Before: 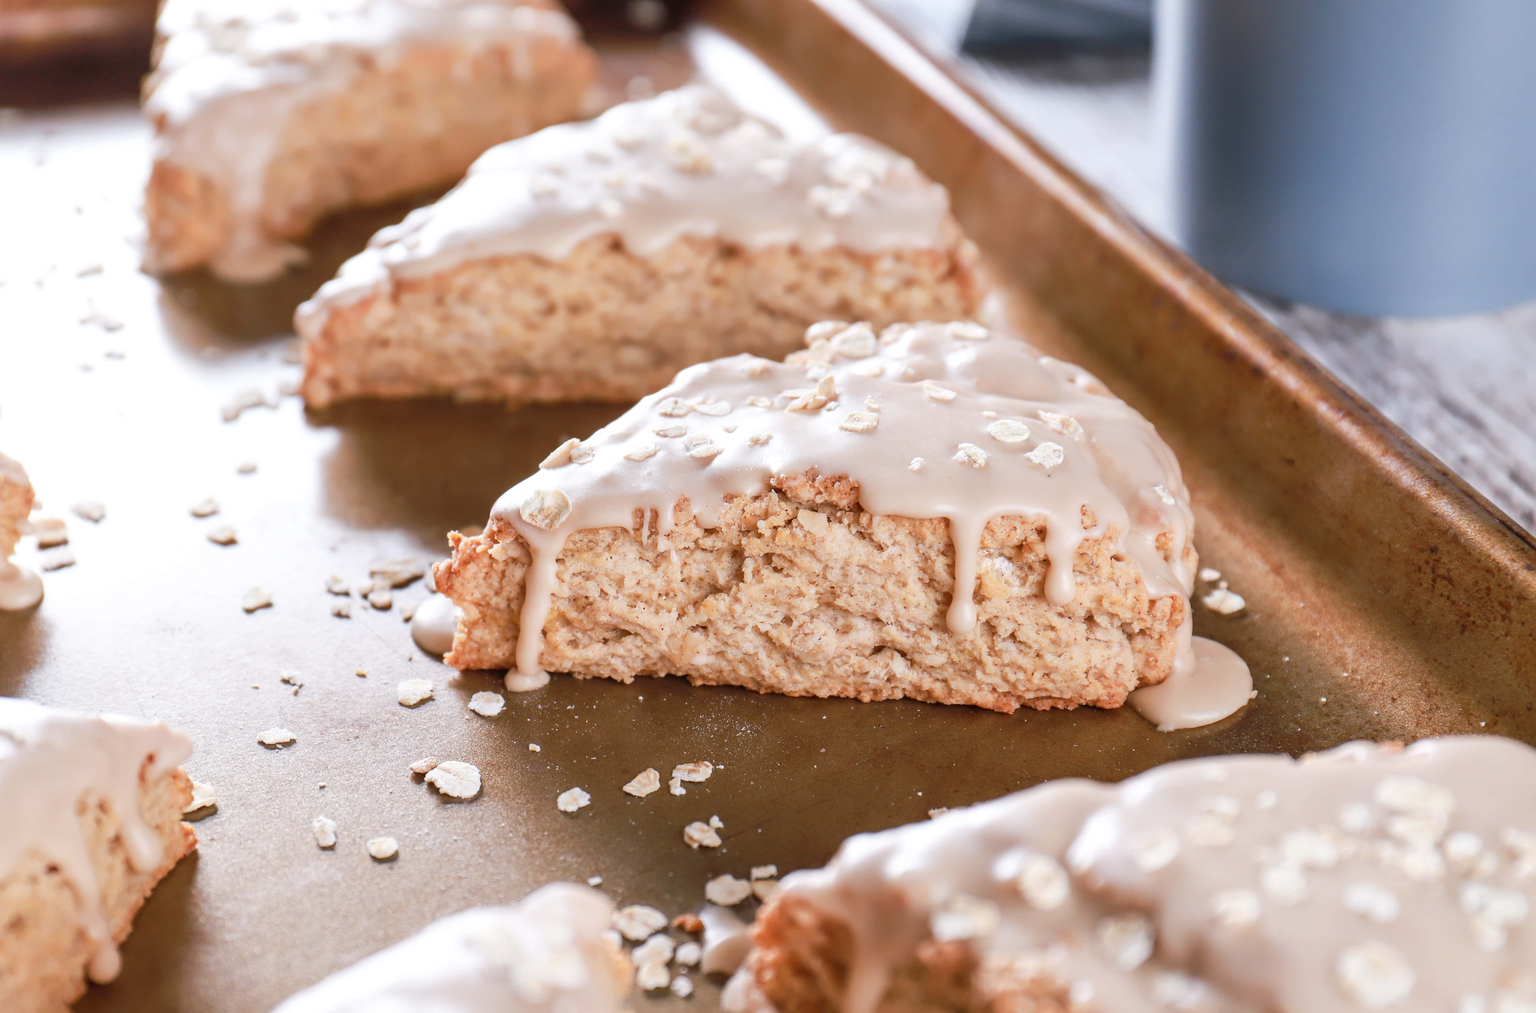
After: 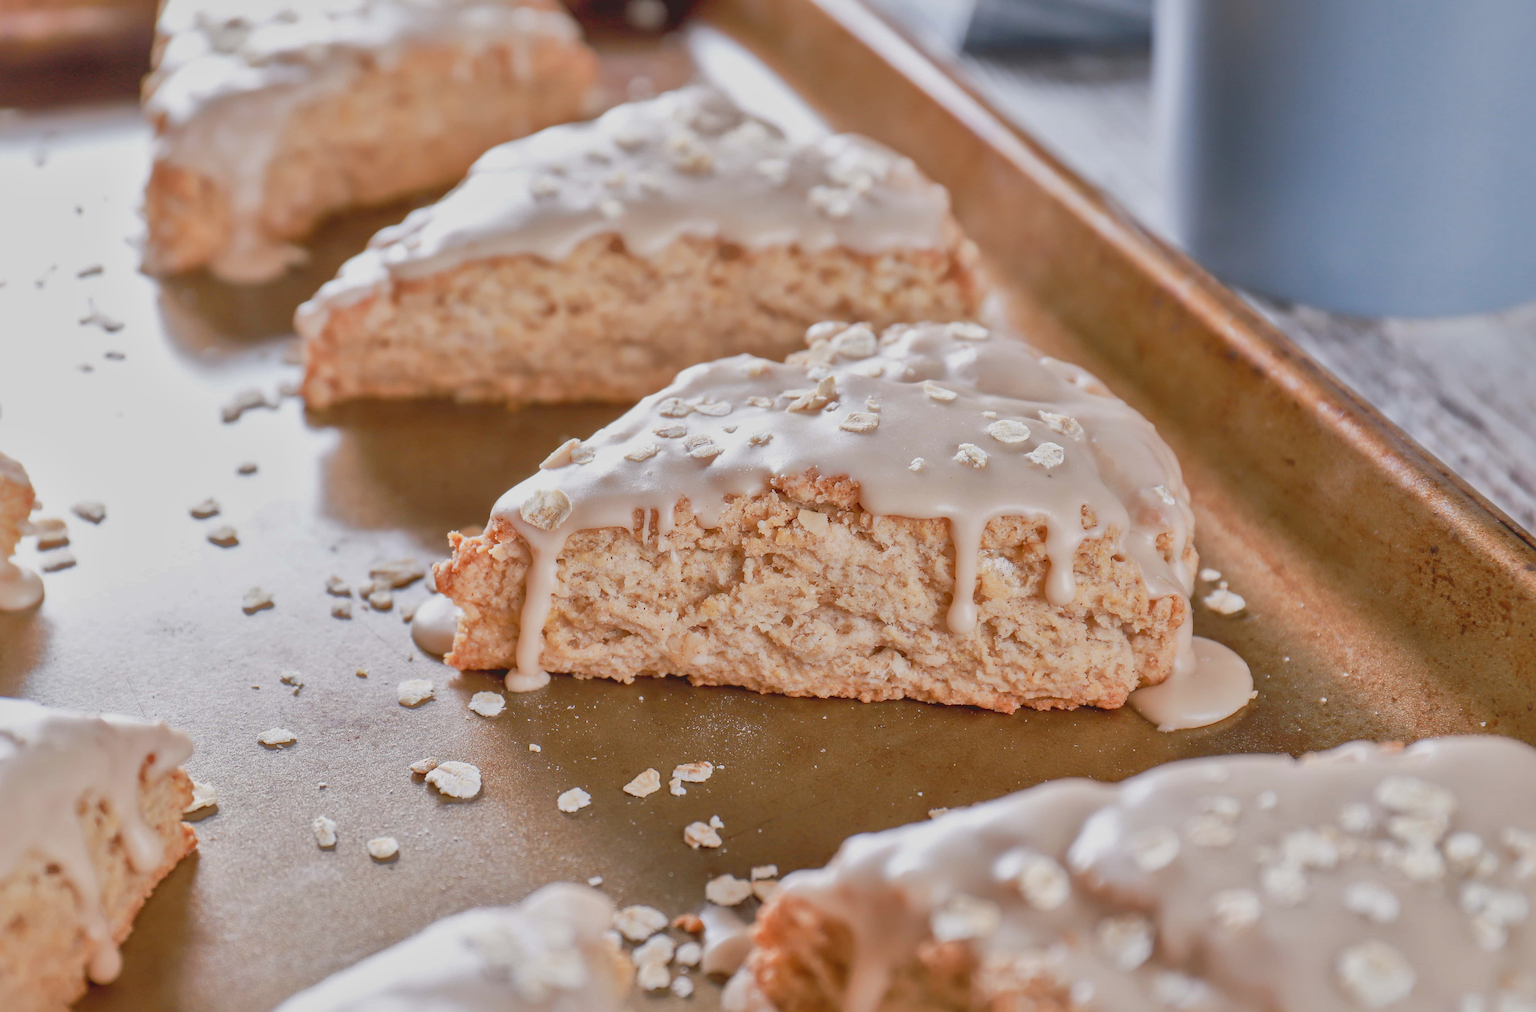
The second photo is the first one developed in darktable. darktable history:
sharpen: amount 0.217
exposure: black level correction 0.01, exposure 0.017 EV, compensate highlight preservation false
shadows and highlights: shadows 40.26, highlights -59.68
contrast brightness saturation: contrast -0.163, brightness 0.044, saturation -0.118
